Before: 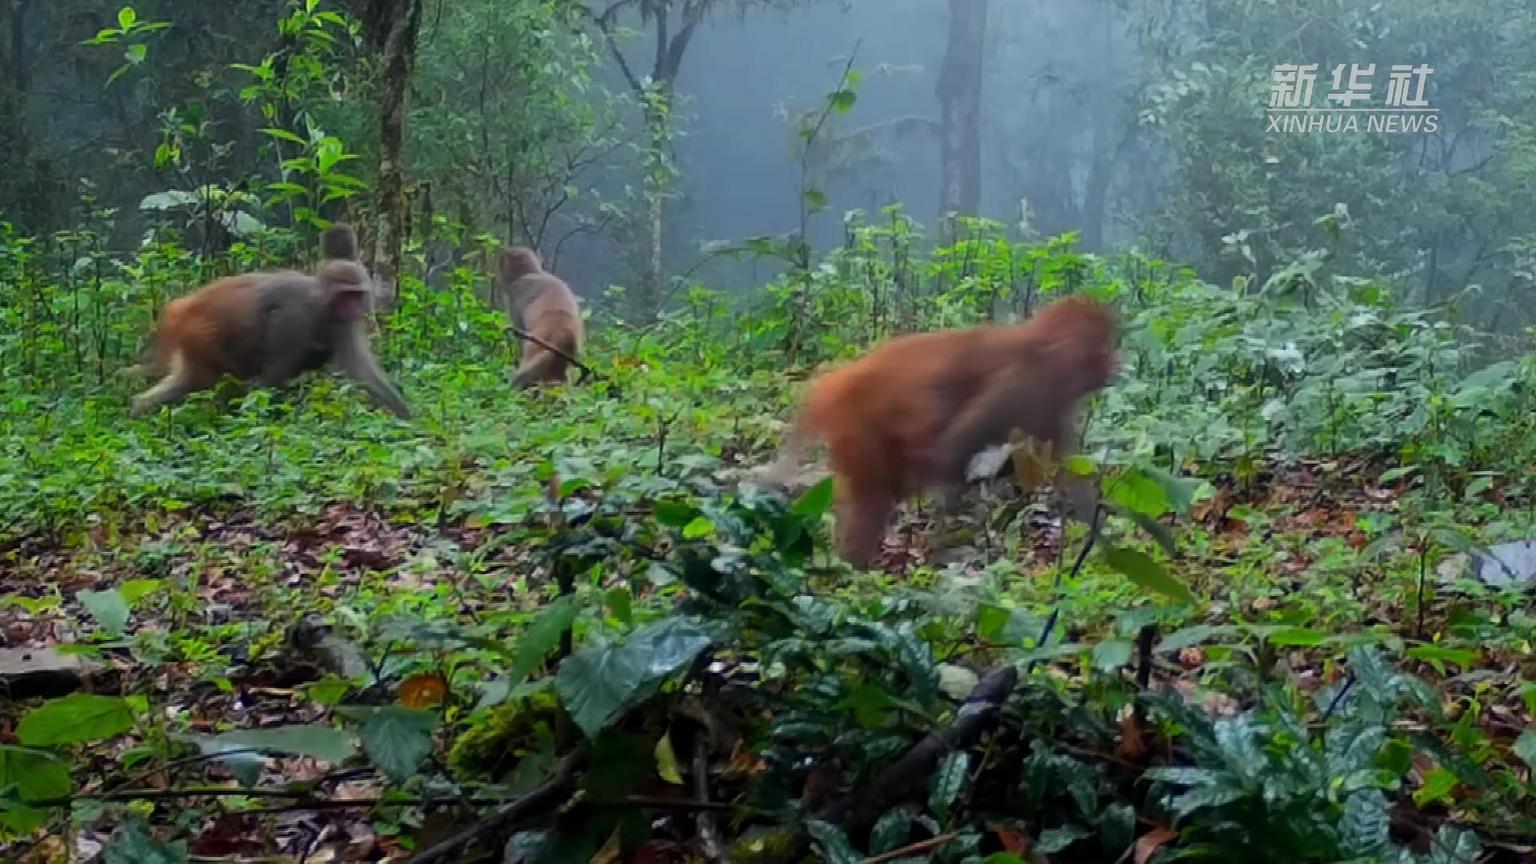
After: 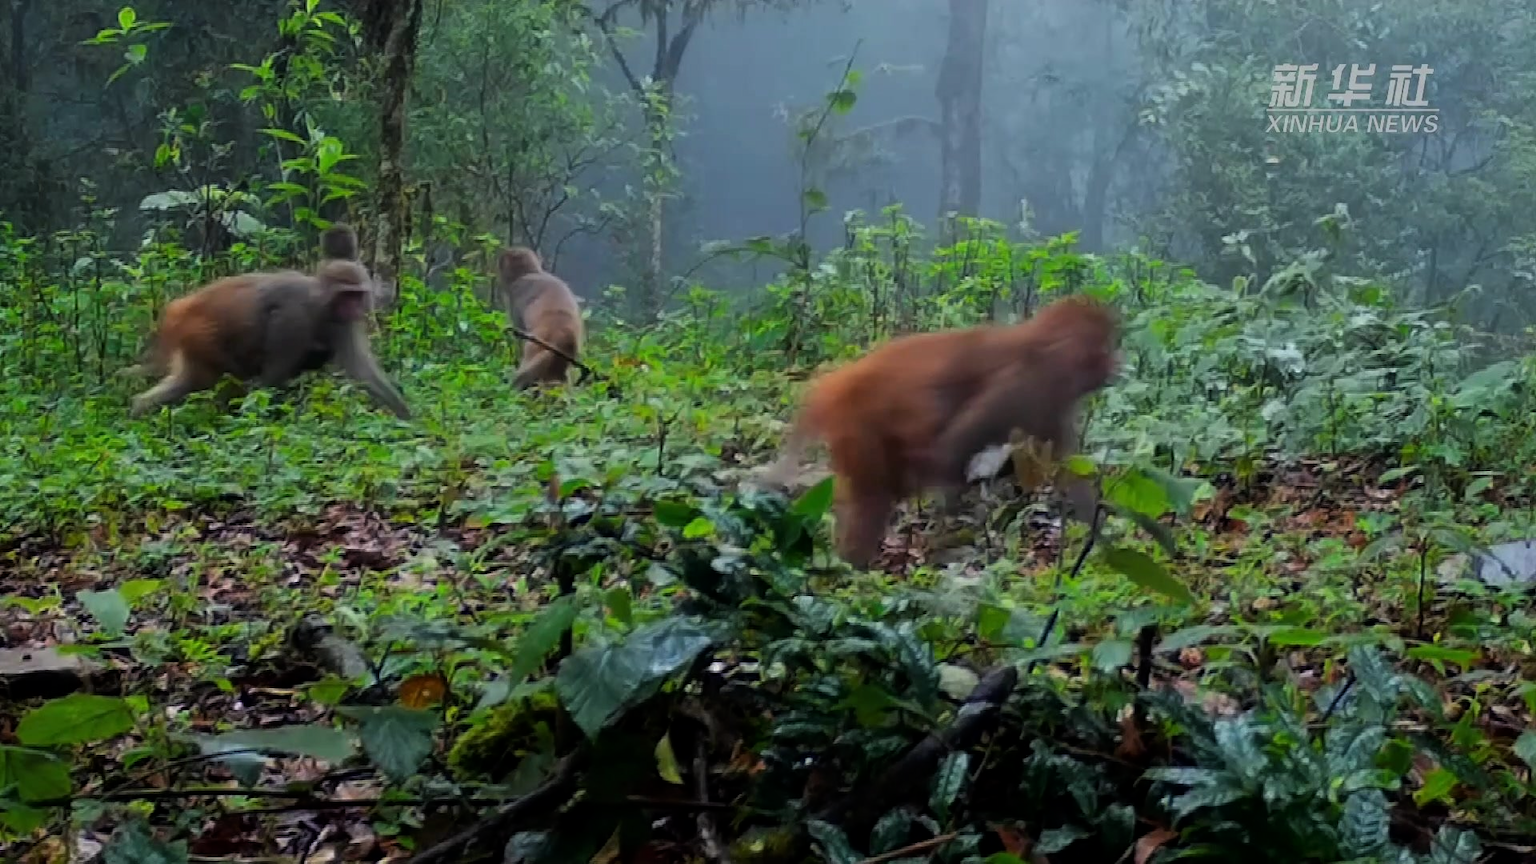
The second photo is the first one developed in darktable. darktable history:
tone curve: curves: ch0 [(0, 0) (0.059, 0.027) (0.162, 0.125) (0.304, 0.279) (0.547, 0.532) (0.828, 0.815) (1, 0.983)]; ch1 [(0, 0) (0.23, 0.166) (0.34, 0.308) (0.371, 0.337) (0.429, 0.411) (0.477, 0.462) (0.499, 0.498) (0.529, 0.537) (0.559, 0.582) (0.743, 0.798) (1, 1)]; ch2 [(0, 0) (0.431, 0.414) (0.498, 0.503) (0.524, 0.528) (0.568, 0.546) (0.6, 0.597) (0.634, 0.645) (0.728, 0.742) (1, 1)], color space Lab, linked channels, preserve colors none
exposure: black level correction 0.001, exposure -0.123 EV, compensate highlight preservation false
